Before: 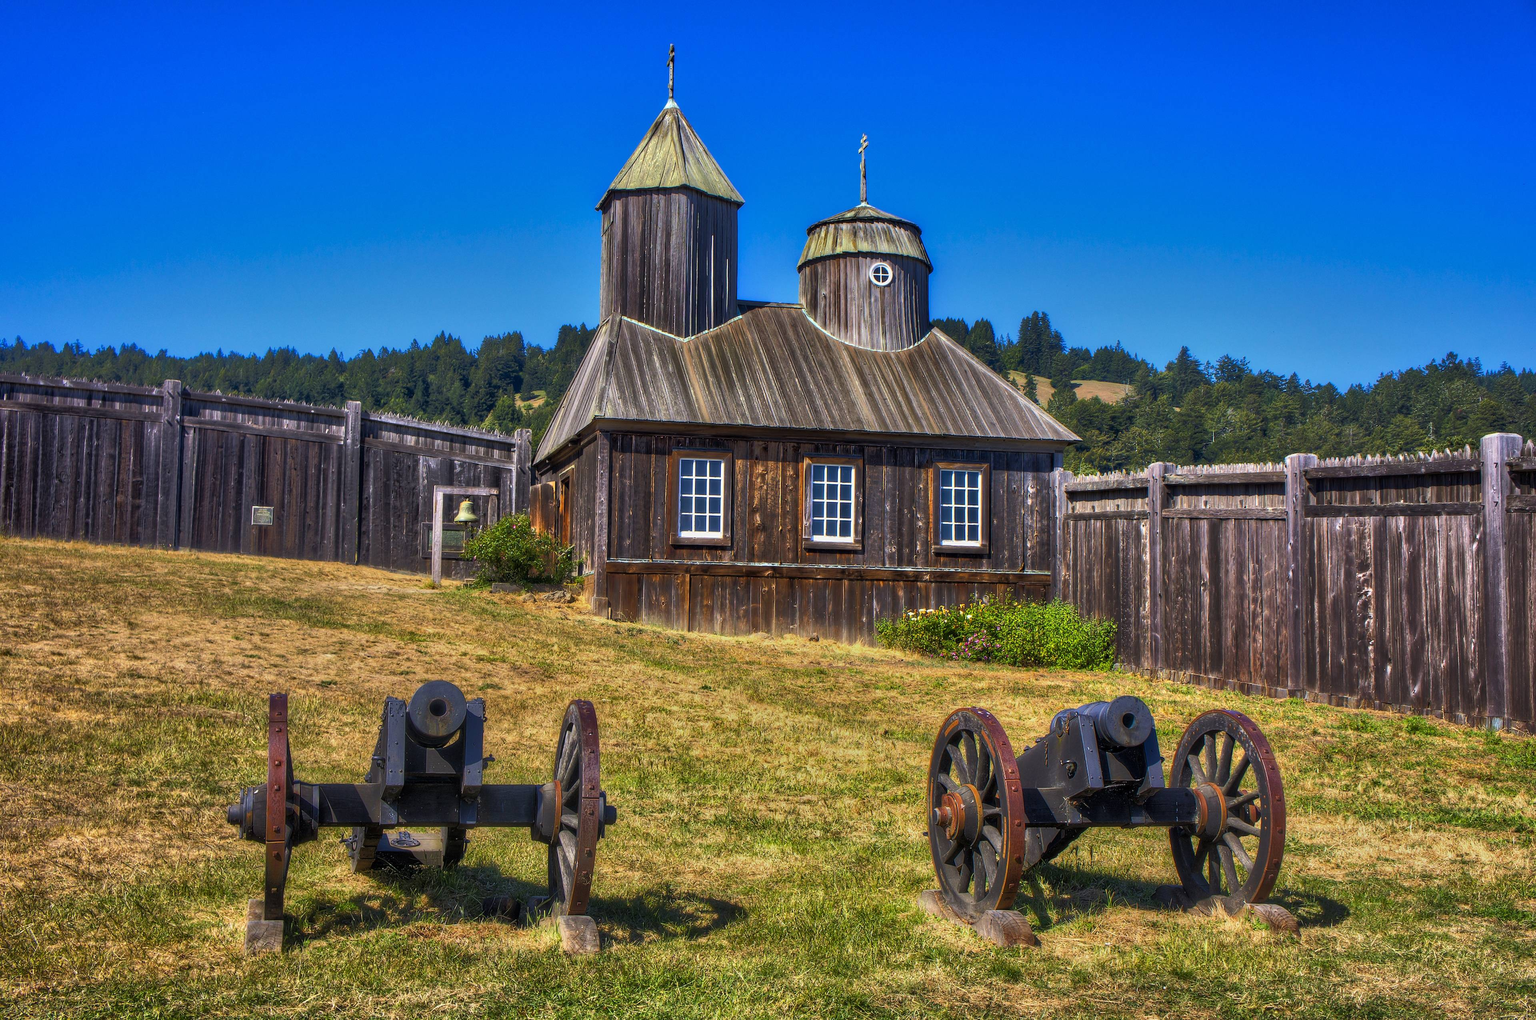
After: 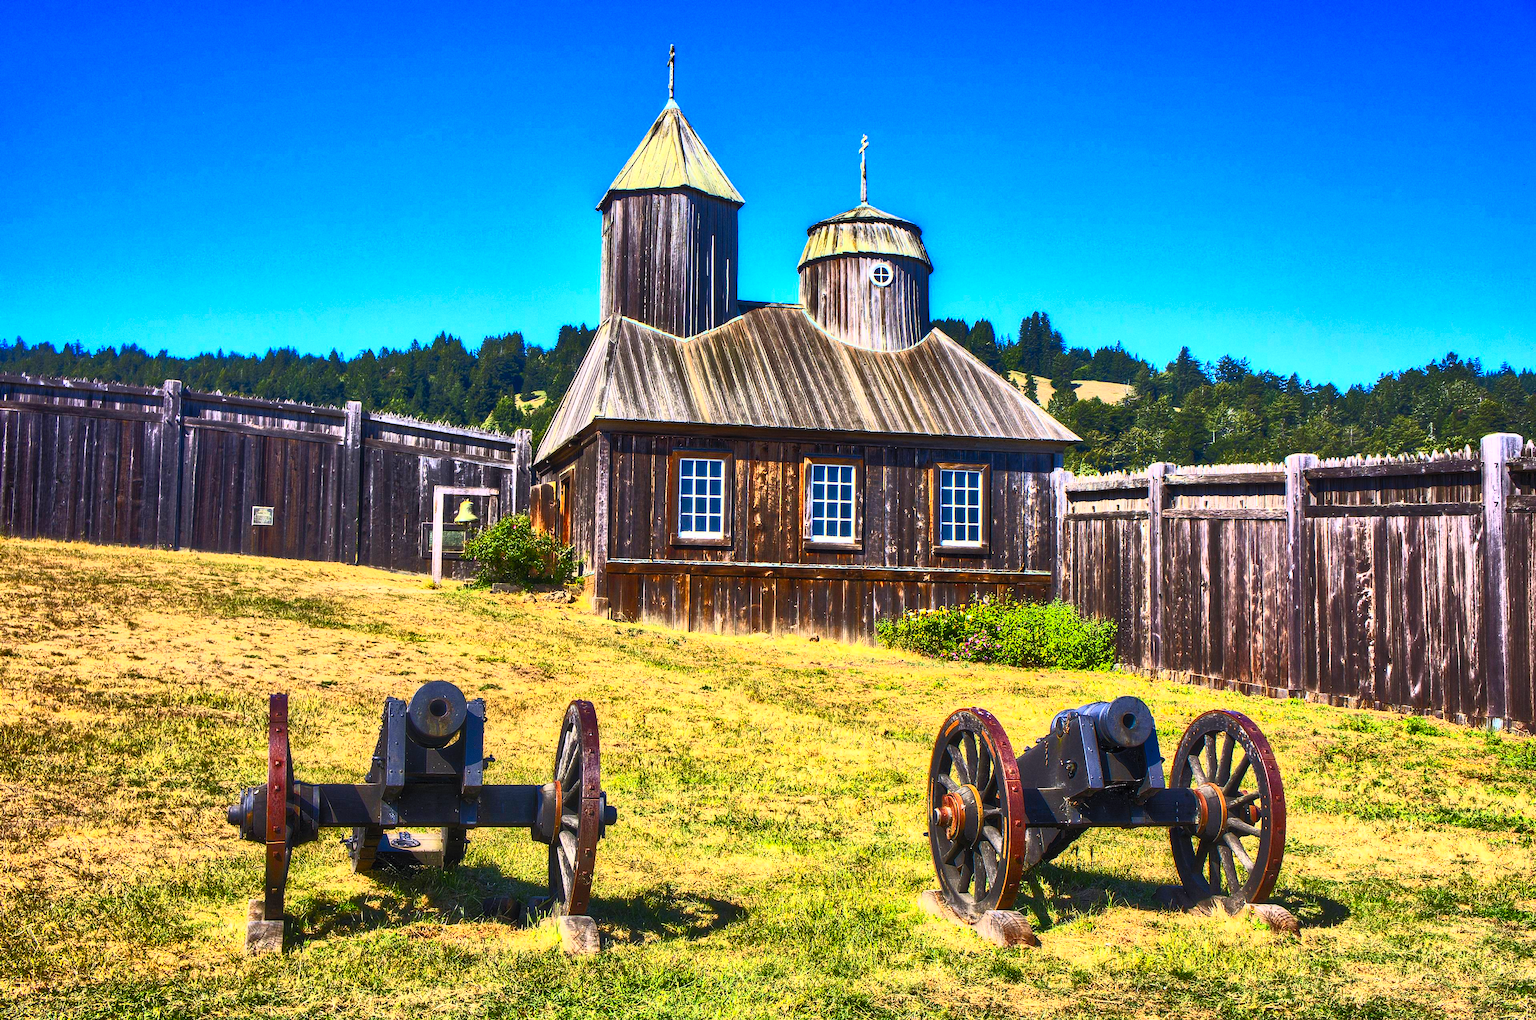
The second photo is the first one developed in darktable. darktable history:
contrast brightness saturation: contrast 0.83, brightness 0.59, saturation 0.59
grain: coarseness 0.47 ISO
